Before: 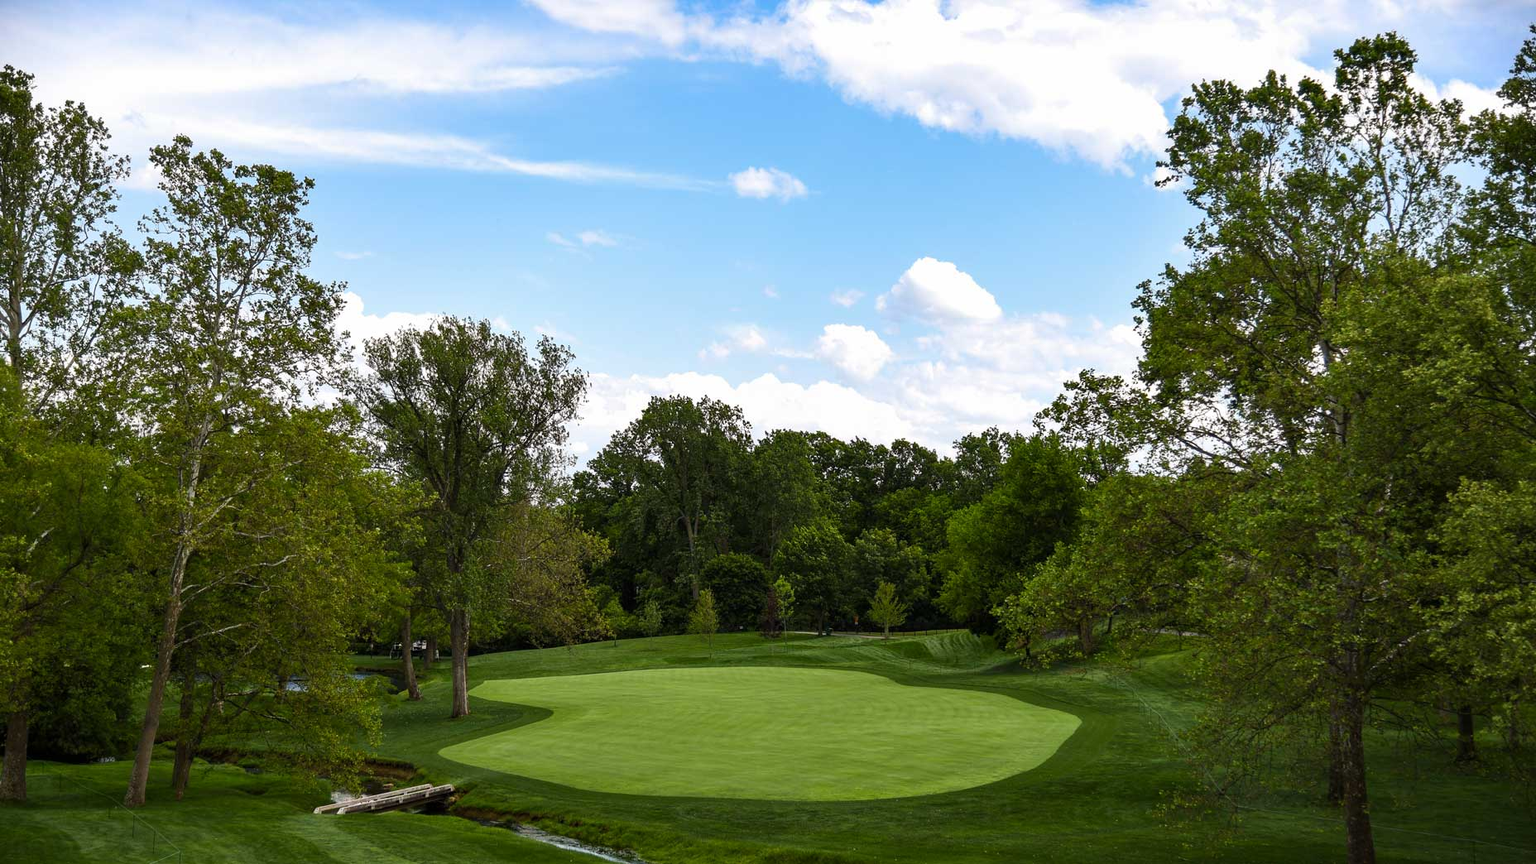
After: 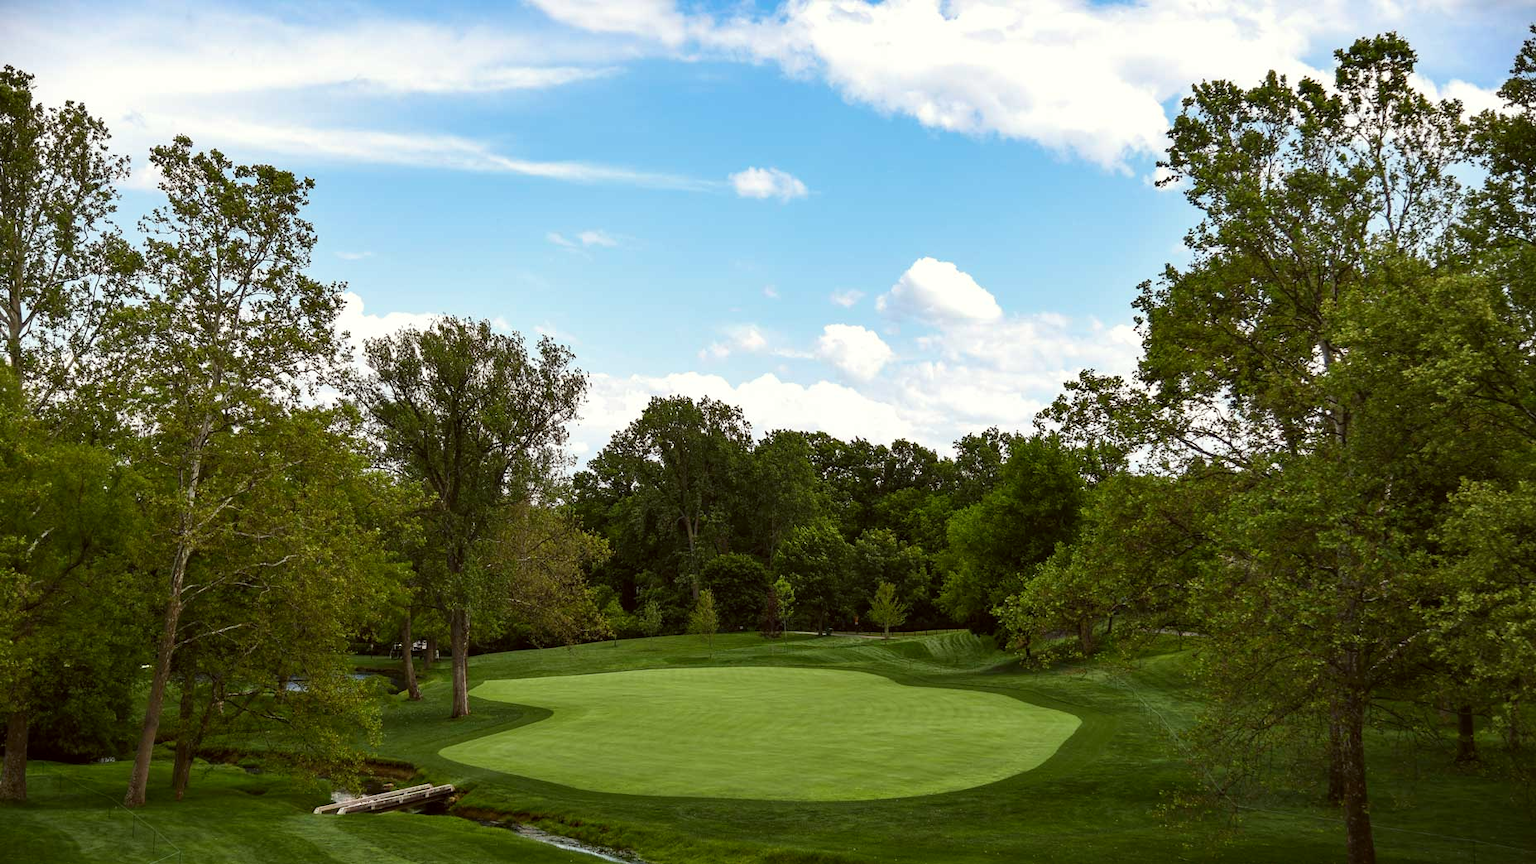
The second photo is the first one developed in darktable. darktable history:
white balance: red 1.045, blue 0.932
color correction: highlights a* -3.28, highlights b* -6.24, shadows a* 3.1, shadows b* 5.19
